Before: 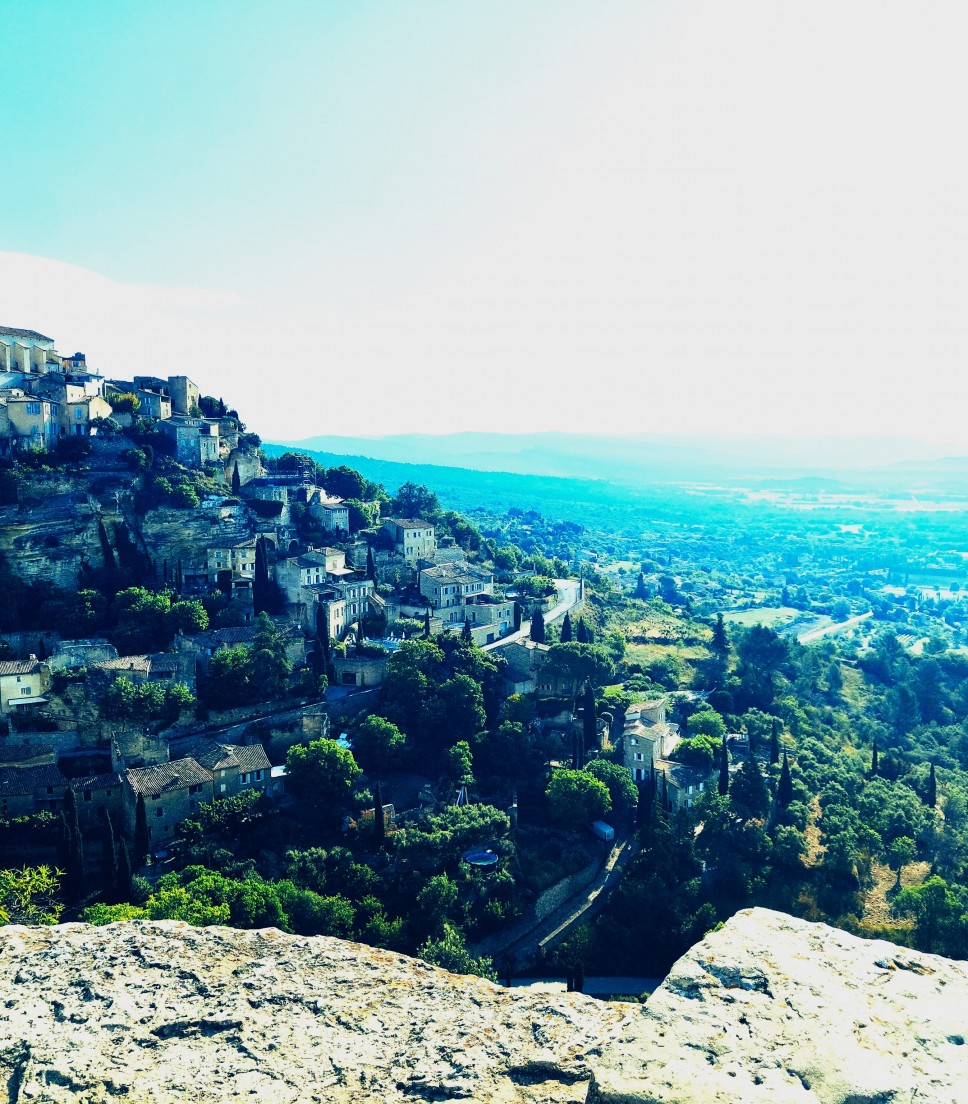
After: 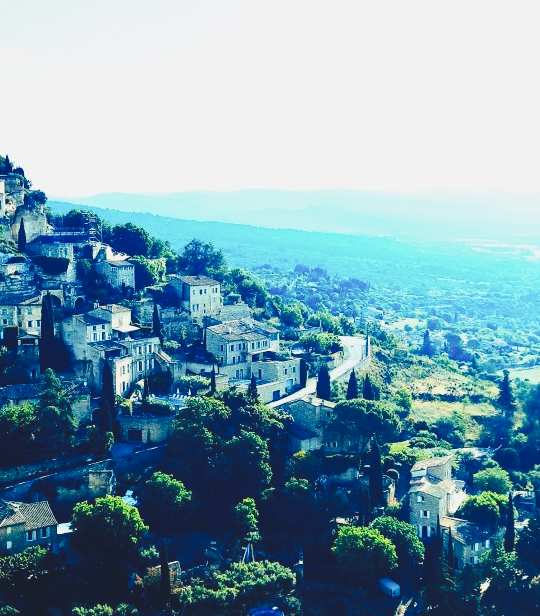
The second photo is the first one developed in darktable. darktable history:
tone curve: curves: ch0 [(0, 0) (0.003, 0.112) (0.011, 0.115) (0.025, 0.111) (0.044, 0.114) (0.069, 0.126) (0.1, 0.144) (0.136, 0.164) (0.177, 0.196) (0.224, 0.249) (0.277, 0.316) (0.335, 0.401) (0.399, 0.487) (0.468, 0.571) (0.543, 0.647) (0.623, 0.728) (0.709, 0.795) (0.801, 0.866) (0.898, 0.933) (1, 1)], preserve colors none
crop and rotate: left 22.13%, top 22.054%, right 22.026%, bottom 22.102%
